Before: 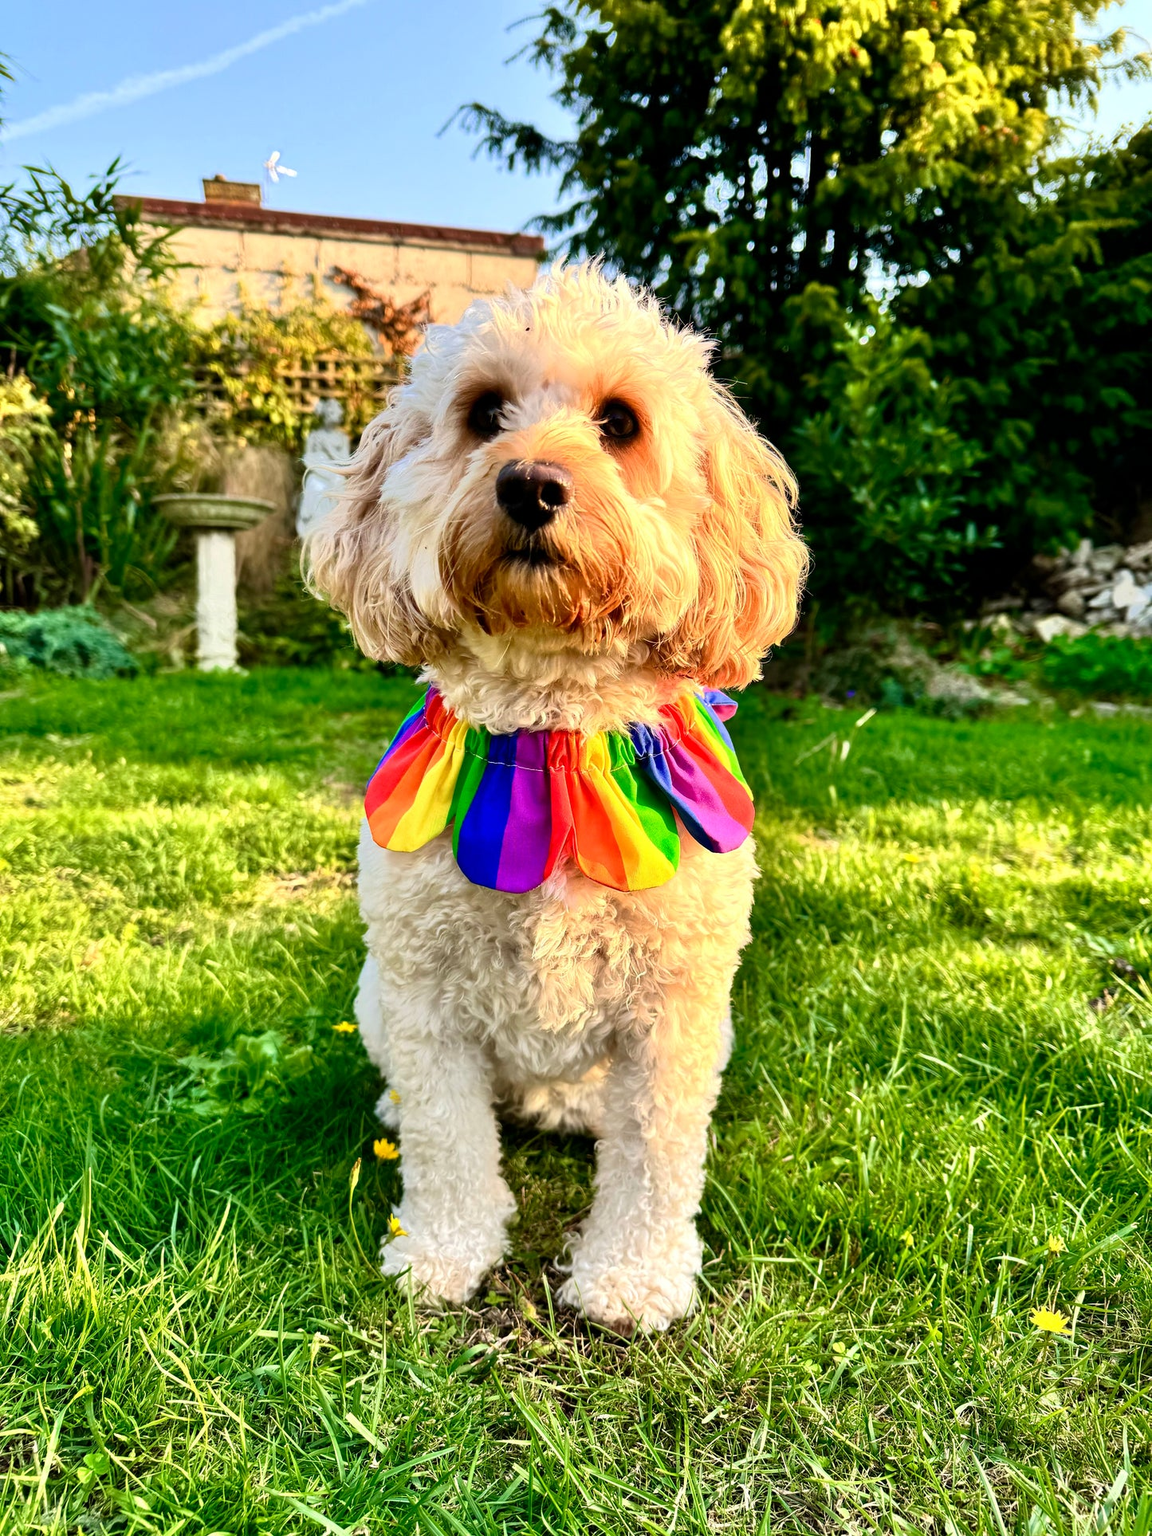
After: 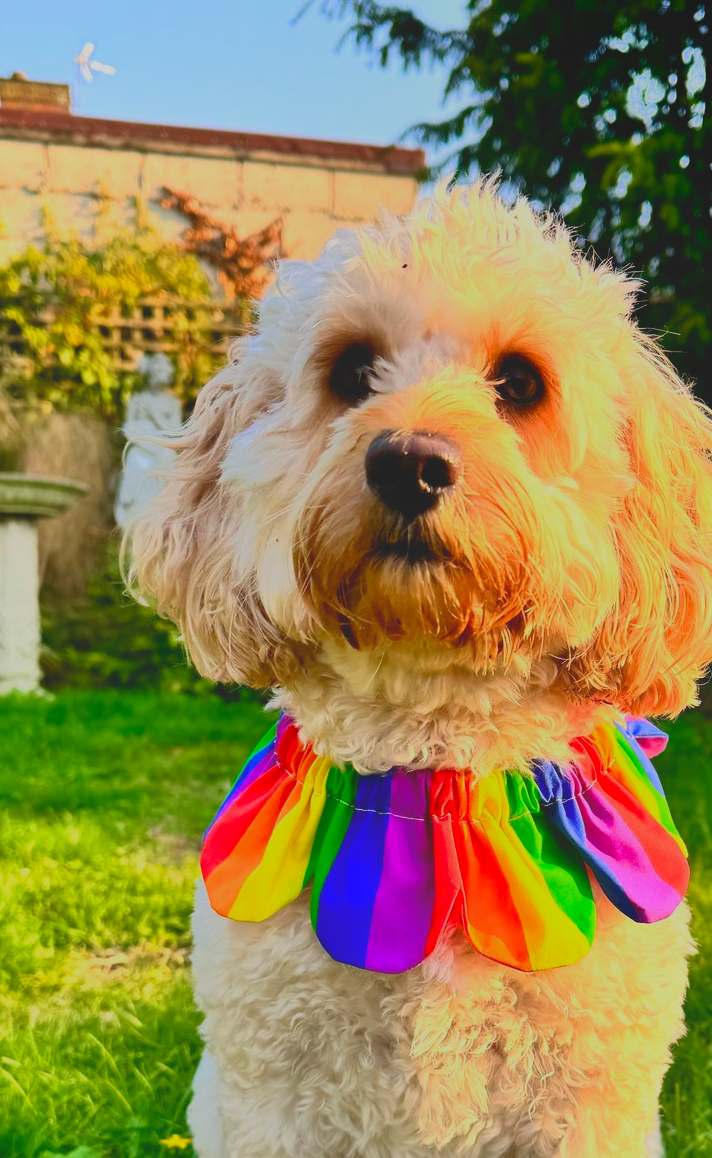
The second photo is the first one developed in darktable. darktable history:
contrast brightness saturation: contrast 0.1, brightness 0.03, saturation 0.09
local contrast: detail 70%
crop: left 17.835%, top 7.675%, right 32.881%, bottom 32.213%
shadows and highlights: radius 121.13, shadows 21.4, white point adjustment -9.72, highlights -14.39, soften with gaussian
